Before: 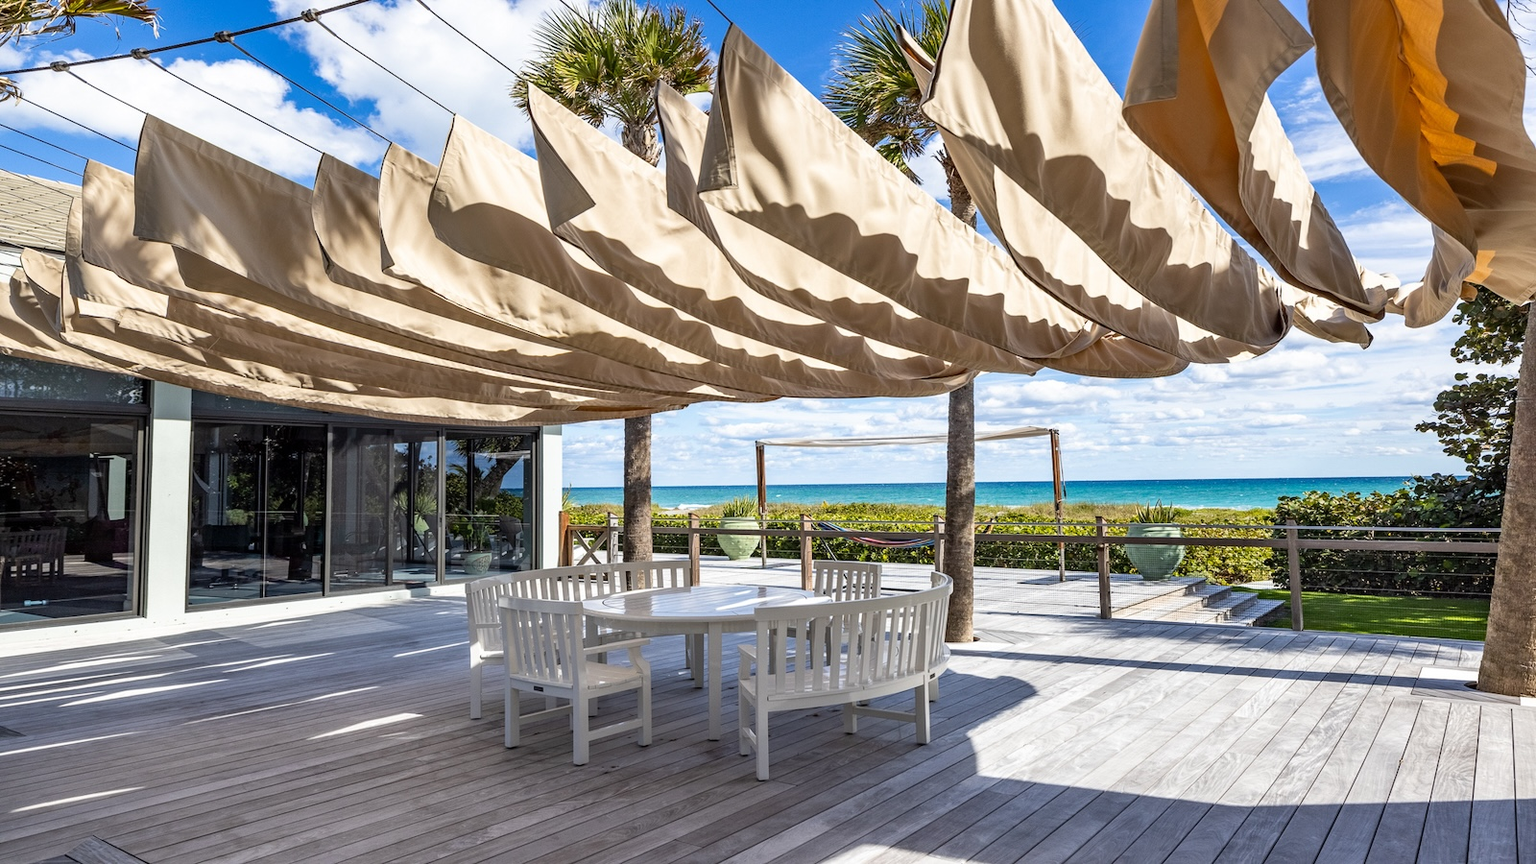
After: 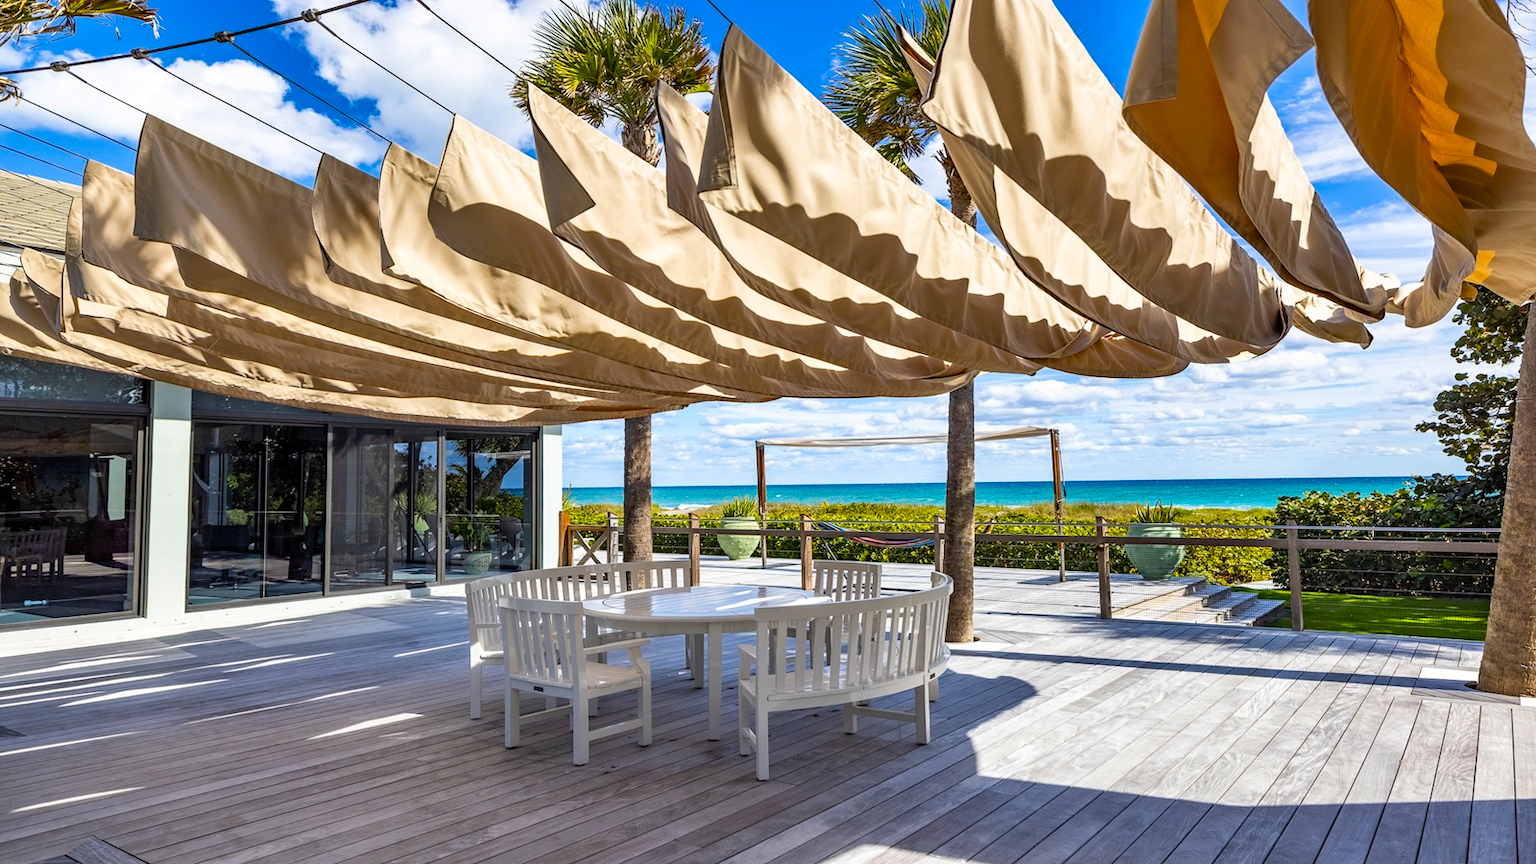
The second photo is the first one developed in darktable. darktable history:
shadows and highlights: low approximation 0.01, soften with gaussian
color balance rgb: perceptual saturation grading › global saturation 30%, global vibrance 20%
